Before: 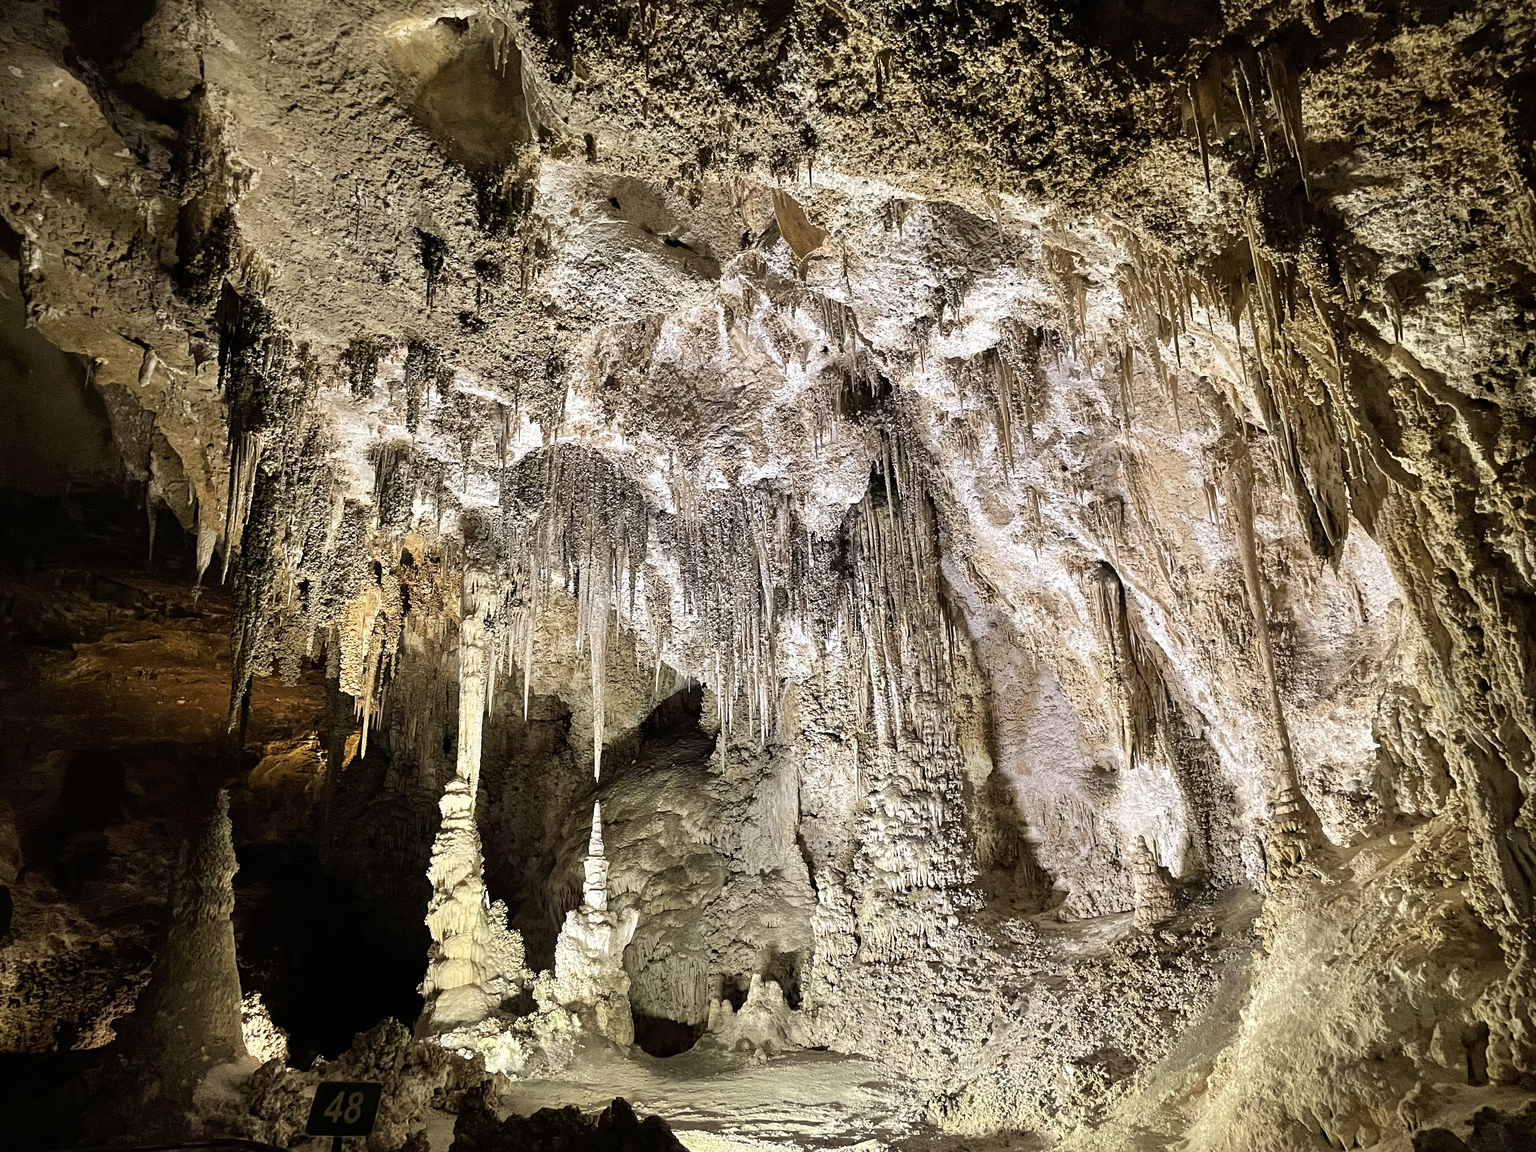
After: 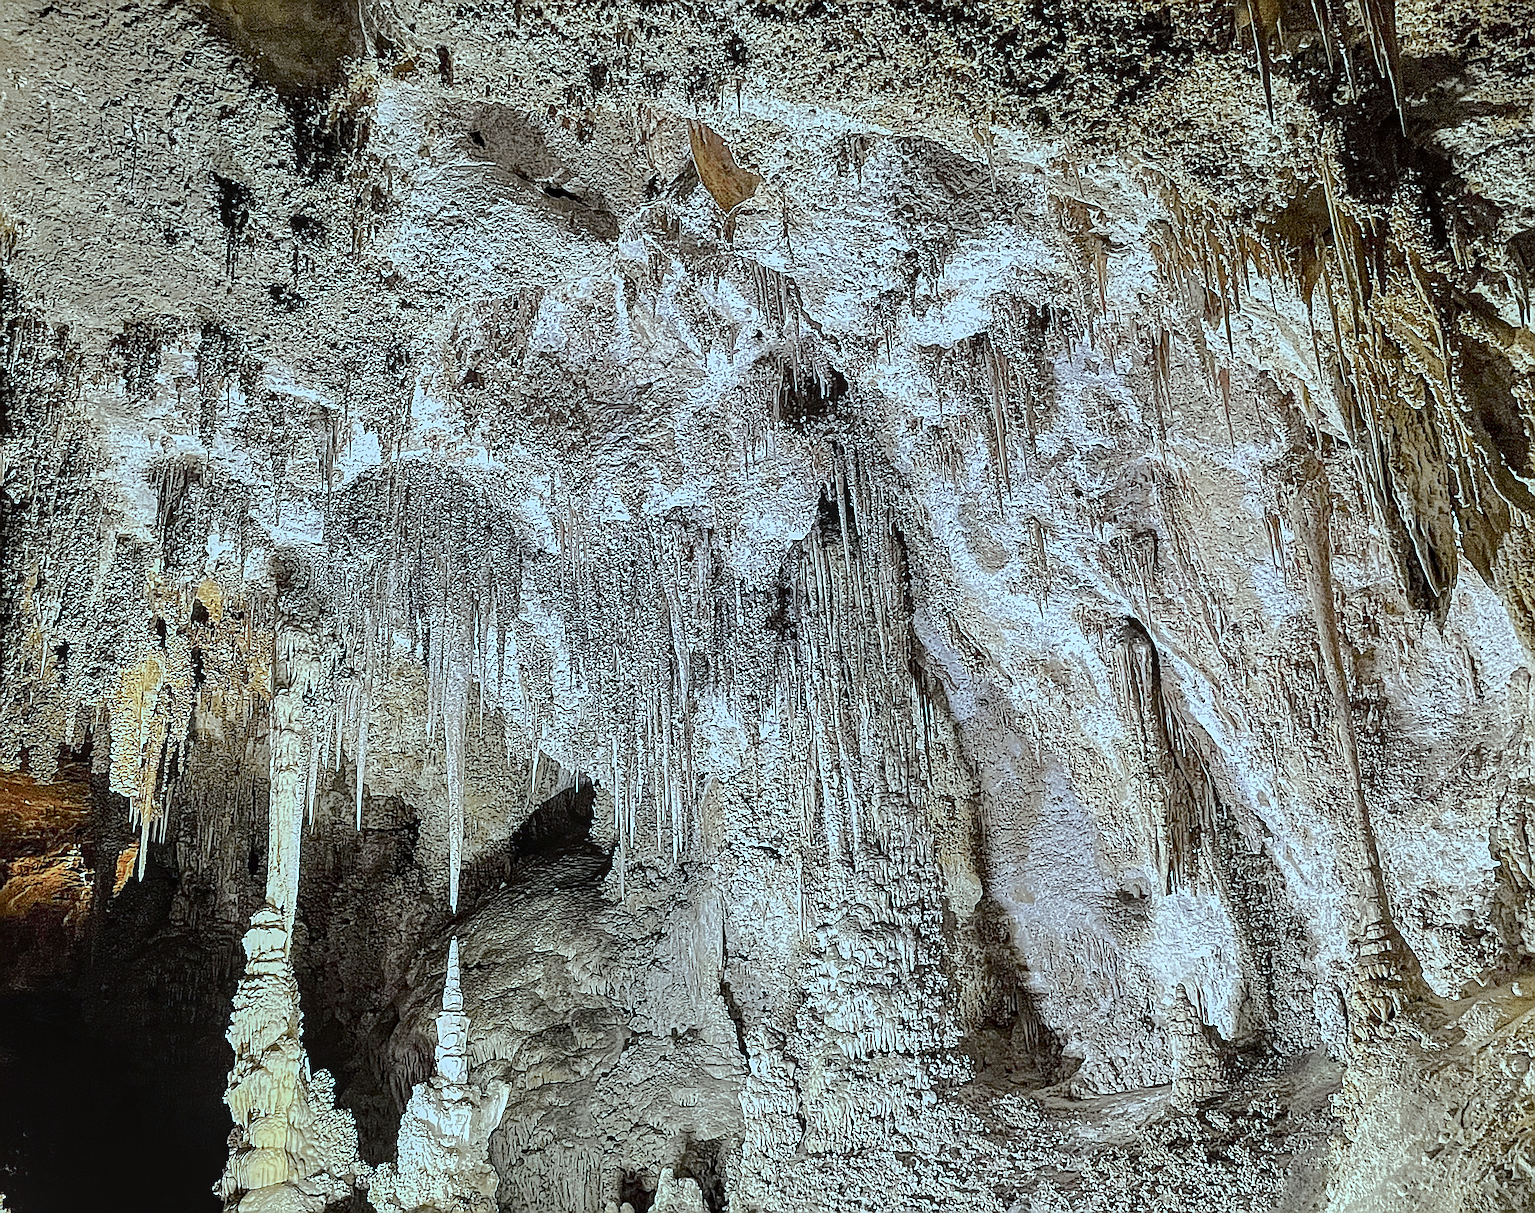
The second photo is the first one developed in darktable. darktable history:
tone equalizer: -8 EV 0.25 EV, -7 EV 0.417 EV, -6 EV 0.417 EV, -5 EV 0.25 EV, -3 EV -0.25 EV, -2 EV -0.417 EV, -1 EV -0.417 EV, +0 EV -0.25 EV, edges refinement/feathering 500, mask exposure compensation -1.57 EV, preserve details guided filter
crop: left 16.768%, top 8.653%, right 8.362%, bottom 12.485%
local contrast: on, module defaults
sharpen: amount 2
tone curve: curves: ch0 [(0, 0) (0.104, 0.061) (0.239, 0.201) (0.327, 0.317) (0.401, 0.443) (0.489, 0.566) (0.65, 0.68) (0.832, 0.858) (1, 0.977)]; ch1 [(0, 0) (0.161, 0.092) (0.35, 0.33) (0.379, 0.401) (0.447, 0.476) (0.495, 0.499) (0.515, 0.518) (0.534, 0.557) (0.602, 0.625) (0.712, 0.706) (1, 1)]; ch2 [(0, 0) (0.359, 0.372) (0.437, 0.437) (0.502, 0.501) (0.55, 0.534) (0.592, 0.601) (0.647, 0.64) (1, 1)], color space Lab, independent channels, preserve colors none
color balance rgb: shadows lift › chroma 7.23%, shadows lift › hue 246.48°, highlights gain › chroma 5.38%, highlights gain › hue 196.93°, white fulcrum 1 EV
white balance: red 1.004, blue 1.096
